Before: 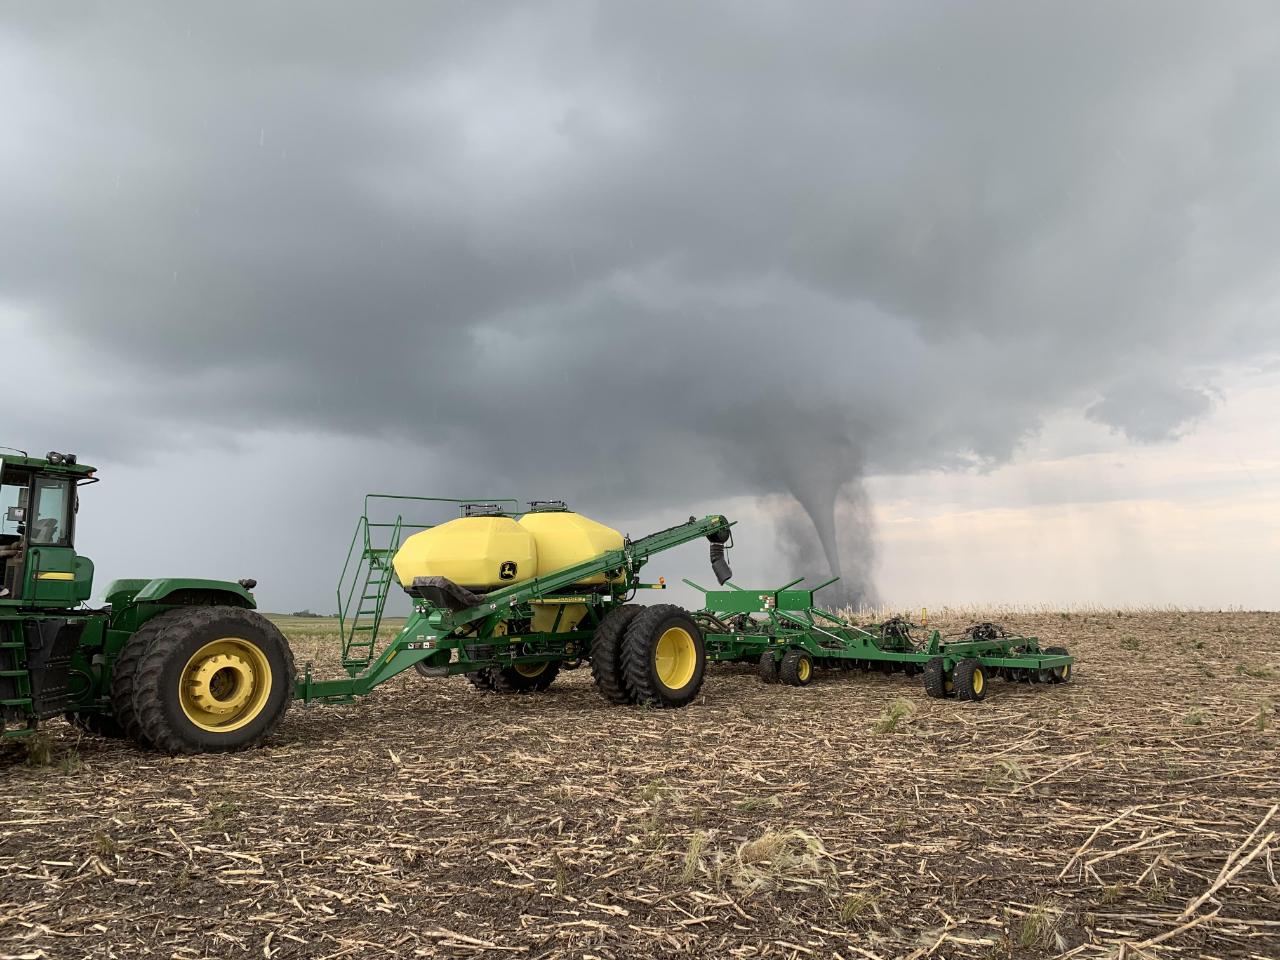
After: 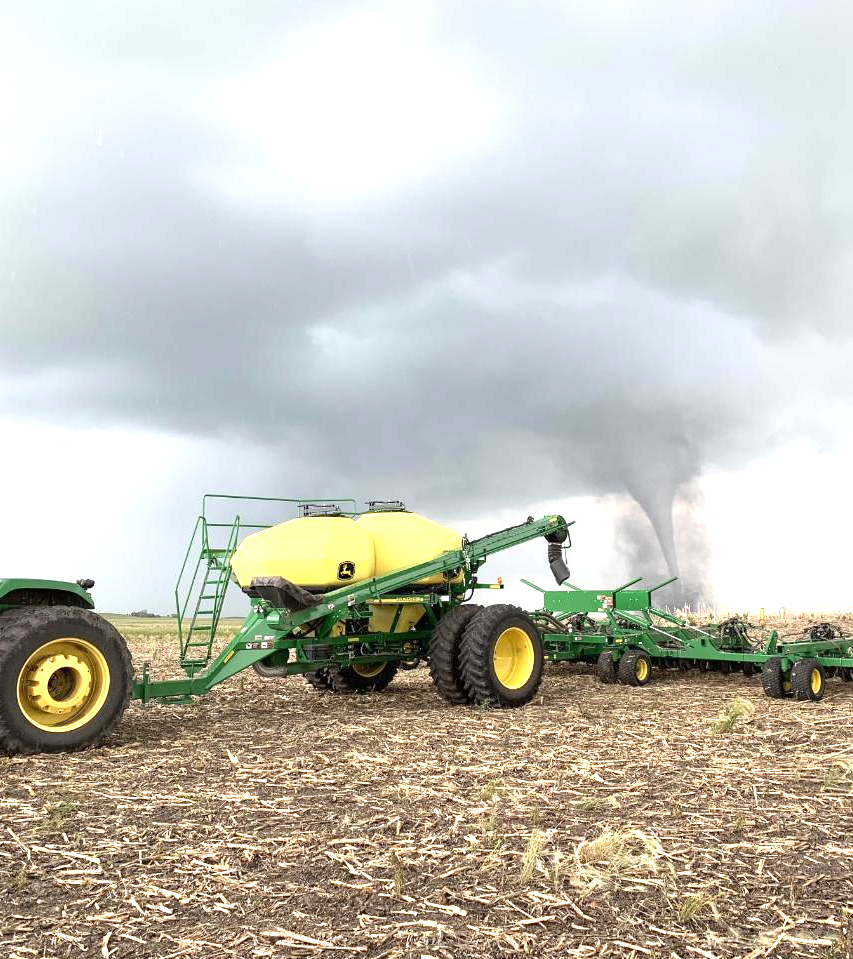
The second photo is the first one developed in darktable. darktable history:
exposure: exposure 1.16 EV, compensate exposure bias true, compensate highlight preservation false
crop and rotate: left 12.673%, right 20.66%
